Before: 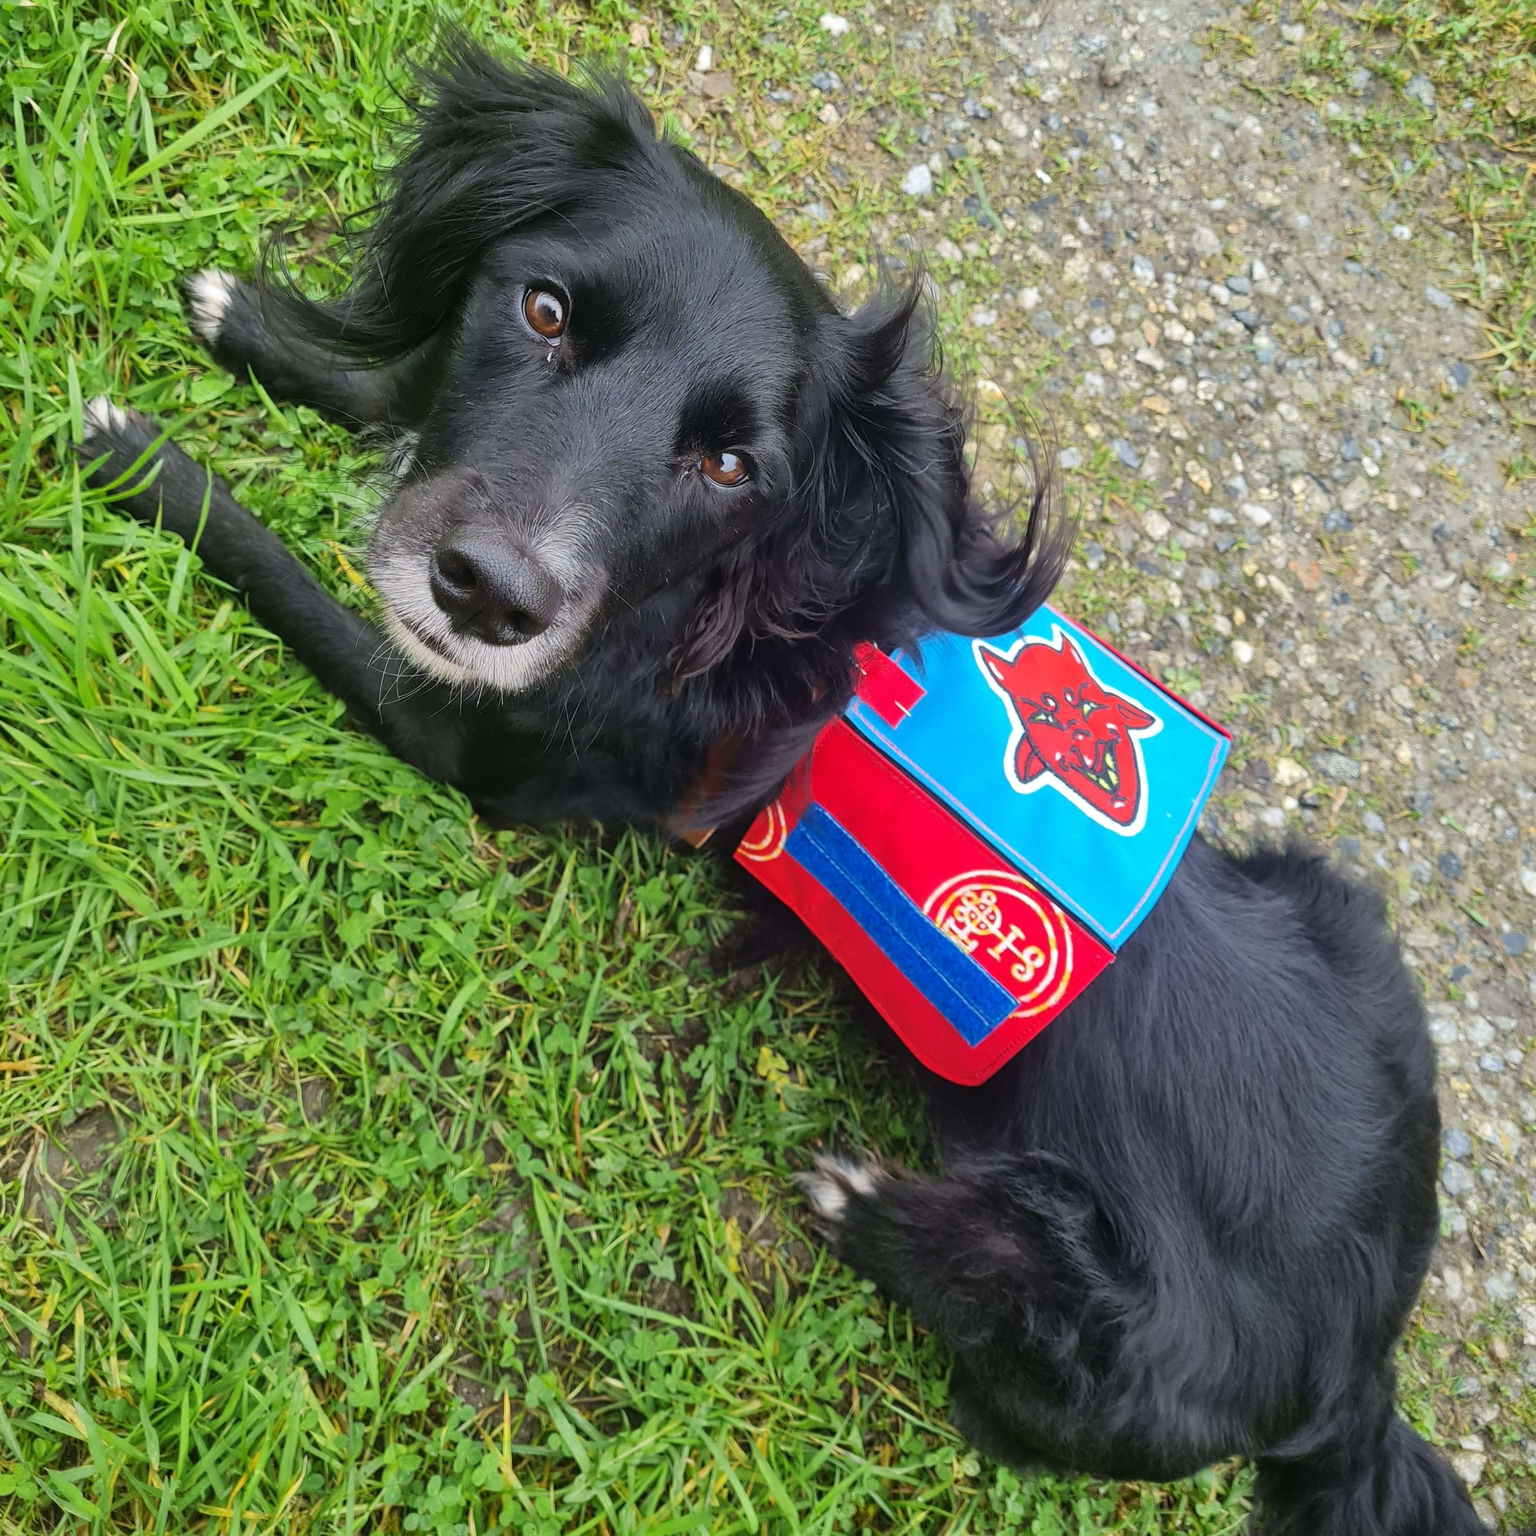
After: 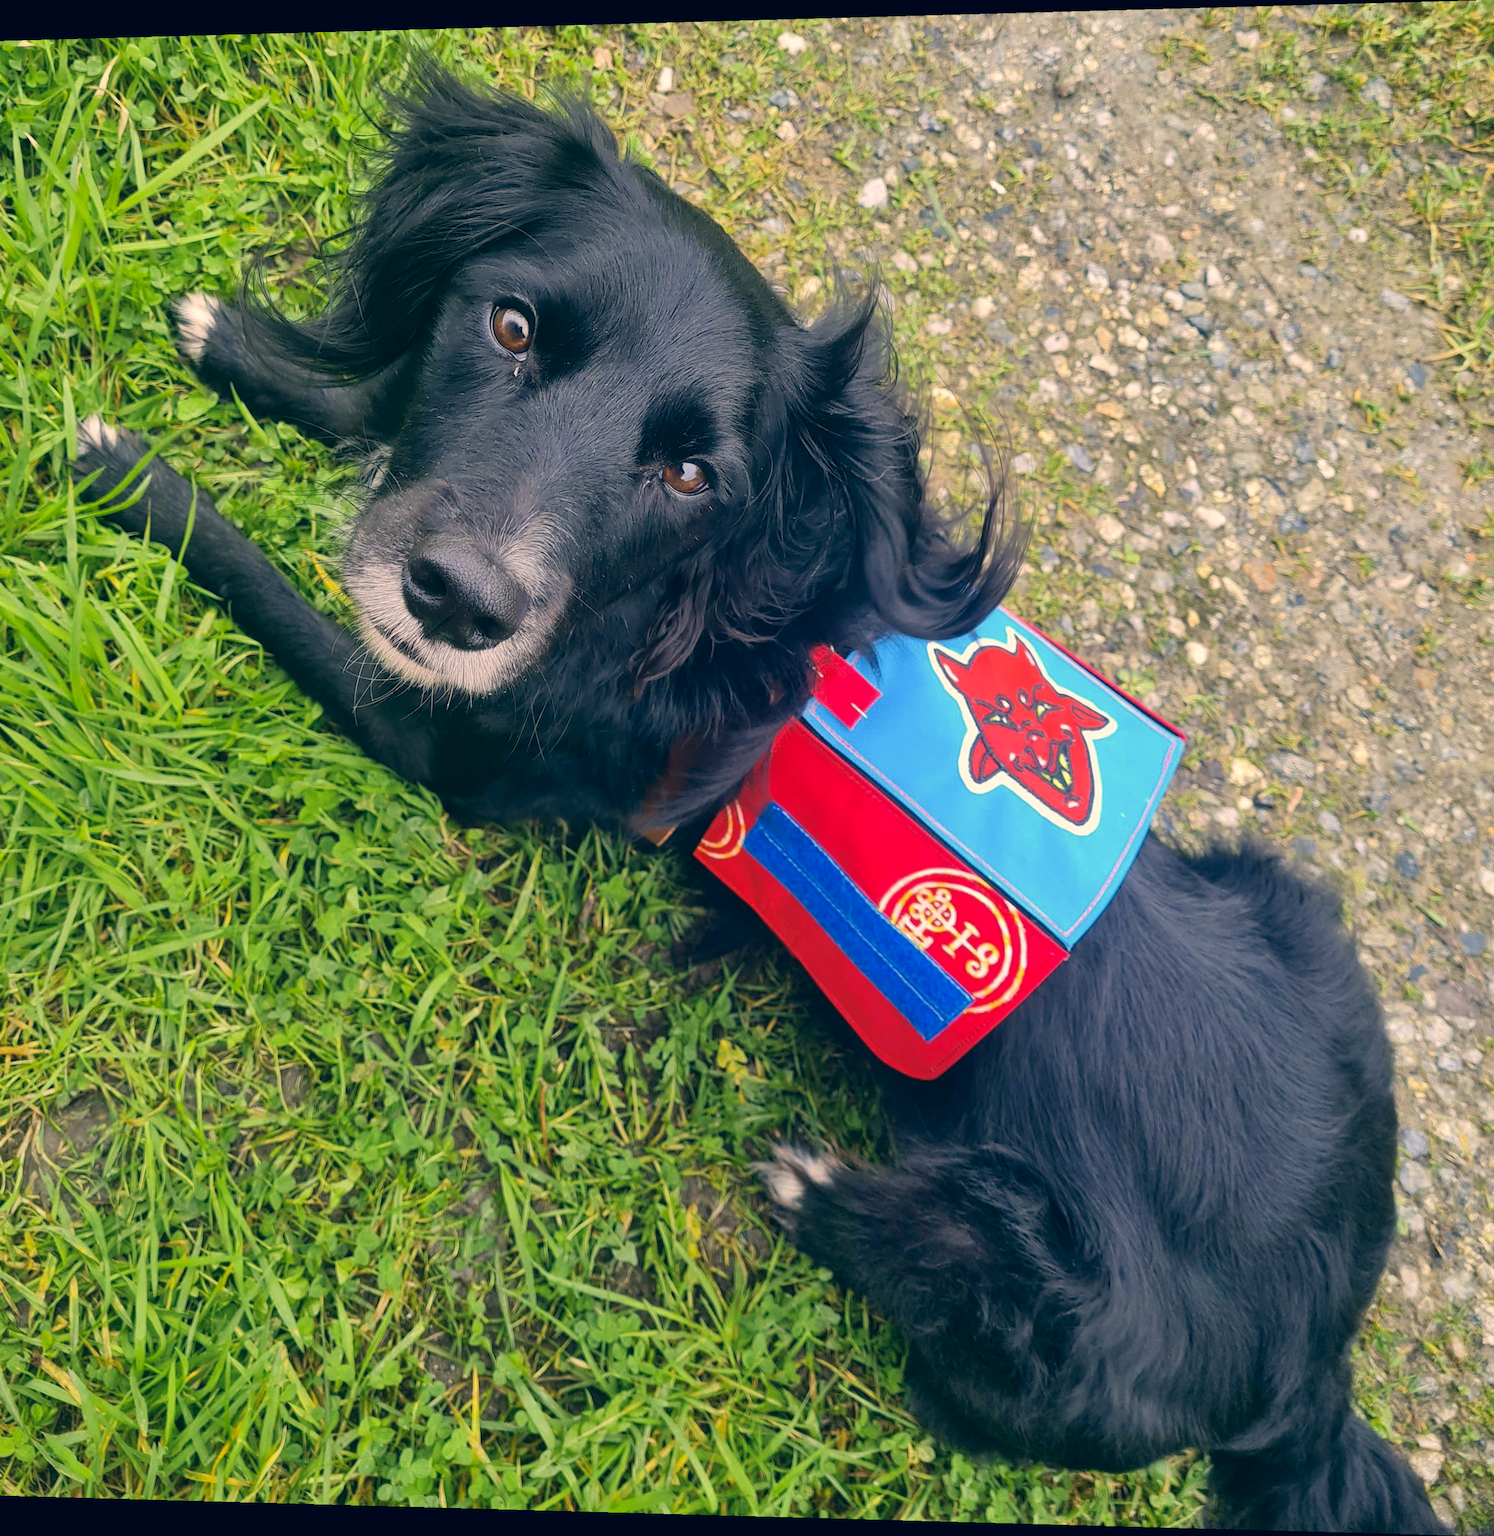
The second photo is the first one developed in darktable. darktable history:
rotate and perspective: lens shift (horizontal) -0.055, automatic cropping off
color correction: highlights a* 10.32, highlights b* 14.66, shadows a* -9.59, shadows b* -15.02
